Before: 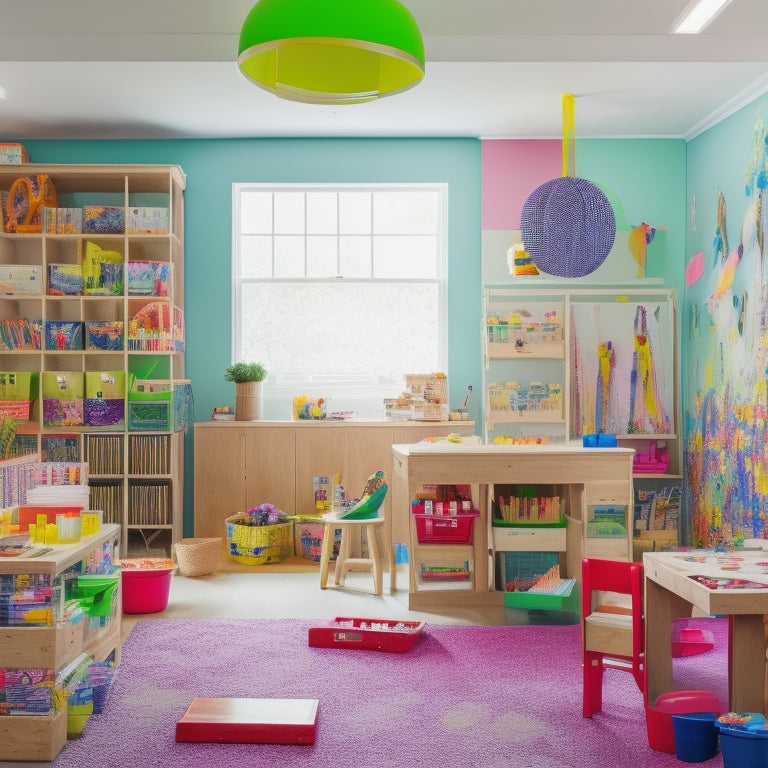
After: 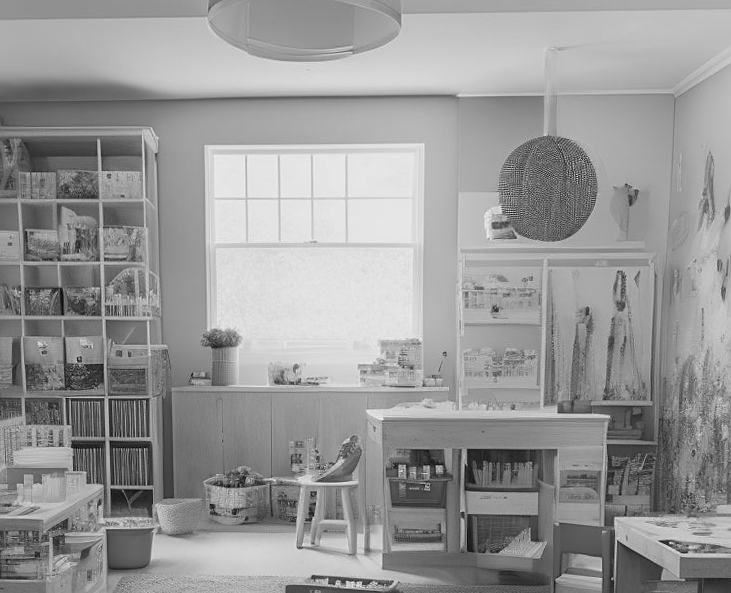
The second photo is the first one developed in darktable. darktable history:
crop and rotate: top 5.667%, bottom 14.937%
monochrome: on, module defaults
sharpen: radius 1.864, amount 0.398, threshold 1.271
contrast brightness saturation: contrast -0.08, brightness -0.04, saturation -0.11
color balance rgb: shadows lift › chroma 5.41%, shadows lift › hue 240°, highlights gain › chroma 3.74%, highlights gain › hue 60°, saturation formula JzAzBz (2021)
exposure: black level correction 0.002, compensate highlight preservation false
rotate and perspective: rotation 0.074°, lens shift (vertical) 0.096, lens shift (horizontal) -0.041, crop left 0.043, crop right 0.952, crop top 0.024, crop bottom 0.979
